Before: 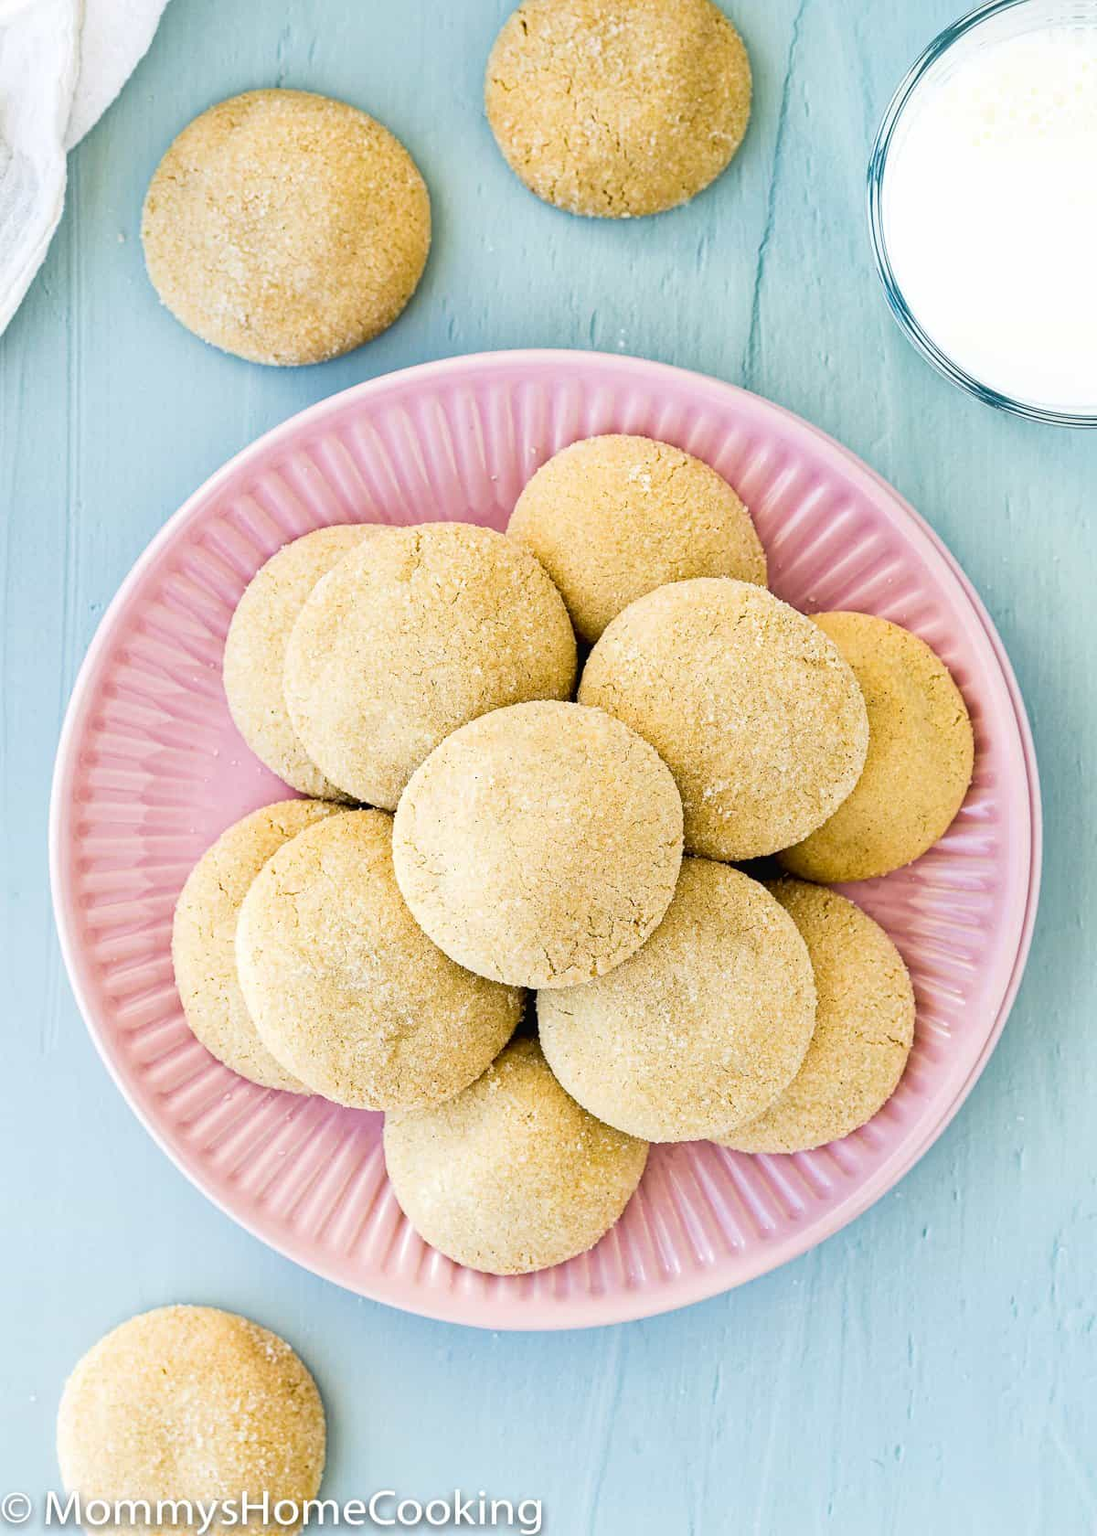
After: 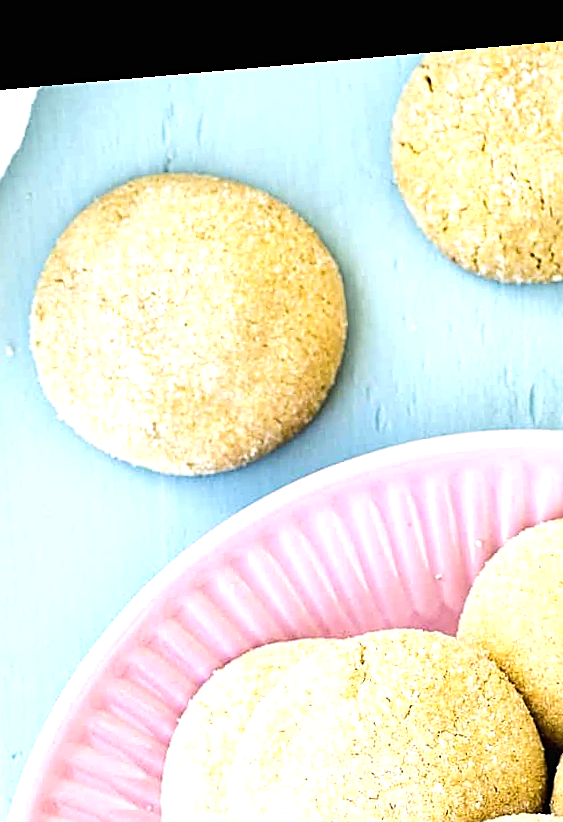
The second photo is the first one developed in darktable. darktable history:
sharpen: on, module defaults
white balance: red 0.976, blue 1.04
levels: mode automatic
exposure: black level correction -0.001, exposure 0.08 EV, compensate highlight preservation false
tone equalizer: -8 EV -0.75 EV, -7 EV -0.7 EV, -6 EV -0.6 EV, -5 EV -0.4 EV, -3 EV 0.4 EV, -2 EV 0.6 EV, -1 EV 0.7 EV, +0 EV 0.75 EV, edges refinement/feathering 500, mask exposure compensation -1.57 EV, preserve details no
rotate and perspective: rotation -4.98°, automatic cropping off
crop and rotate: left 10.817%, top 0.062%, right 47.194%, bottom 53.626%
